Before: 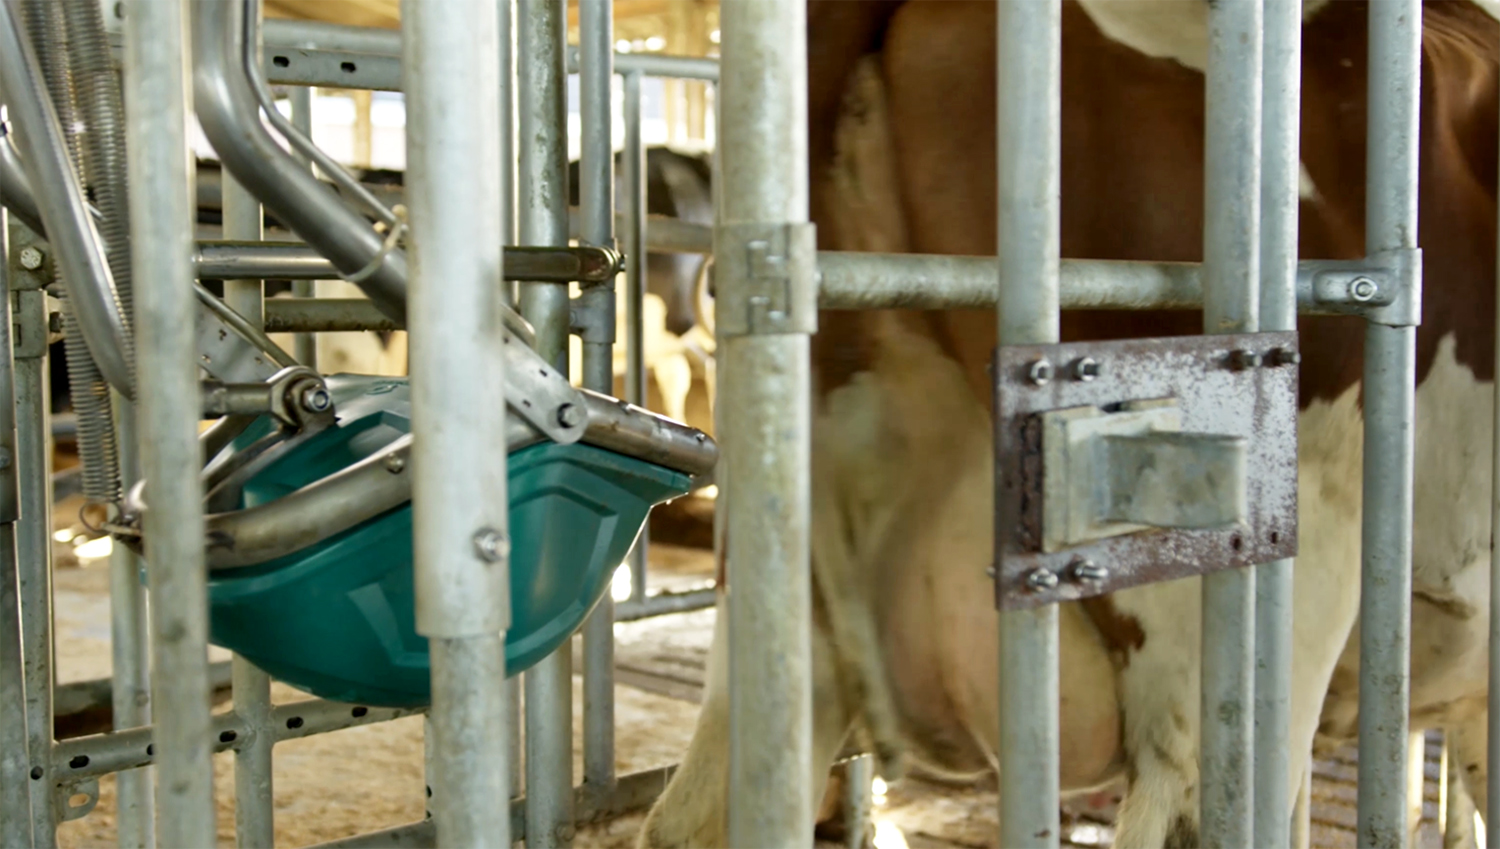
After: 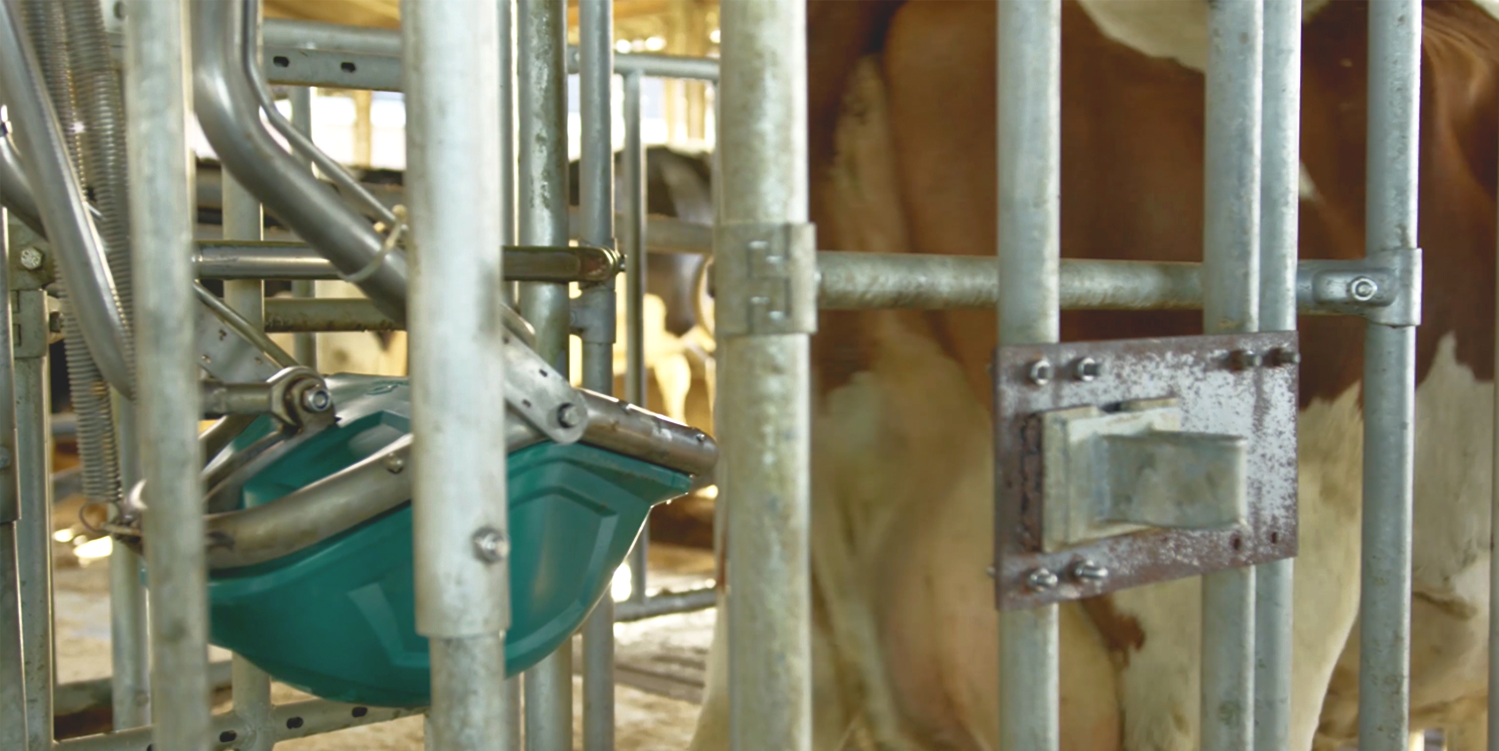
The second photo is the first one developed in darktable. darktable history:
crop and rotate: top 0%, bottom 11.452%
tone equalizer: -8 EV 0 EV, -7 EV -0.003 EV, -6 EV 0.003 EV, -5 EV -0.031 EV, -4 EV -0.154 EV, -3 EV -0.143 EV, -2 EV 0.242 EV, -1 EV 0.705 EV, +0 EV 0.479 EV, edges refinement/feathering 500, mask exposure compensation -1.57 EV, preserve details no
contrast brightness saturation: contrast -0.275
